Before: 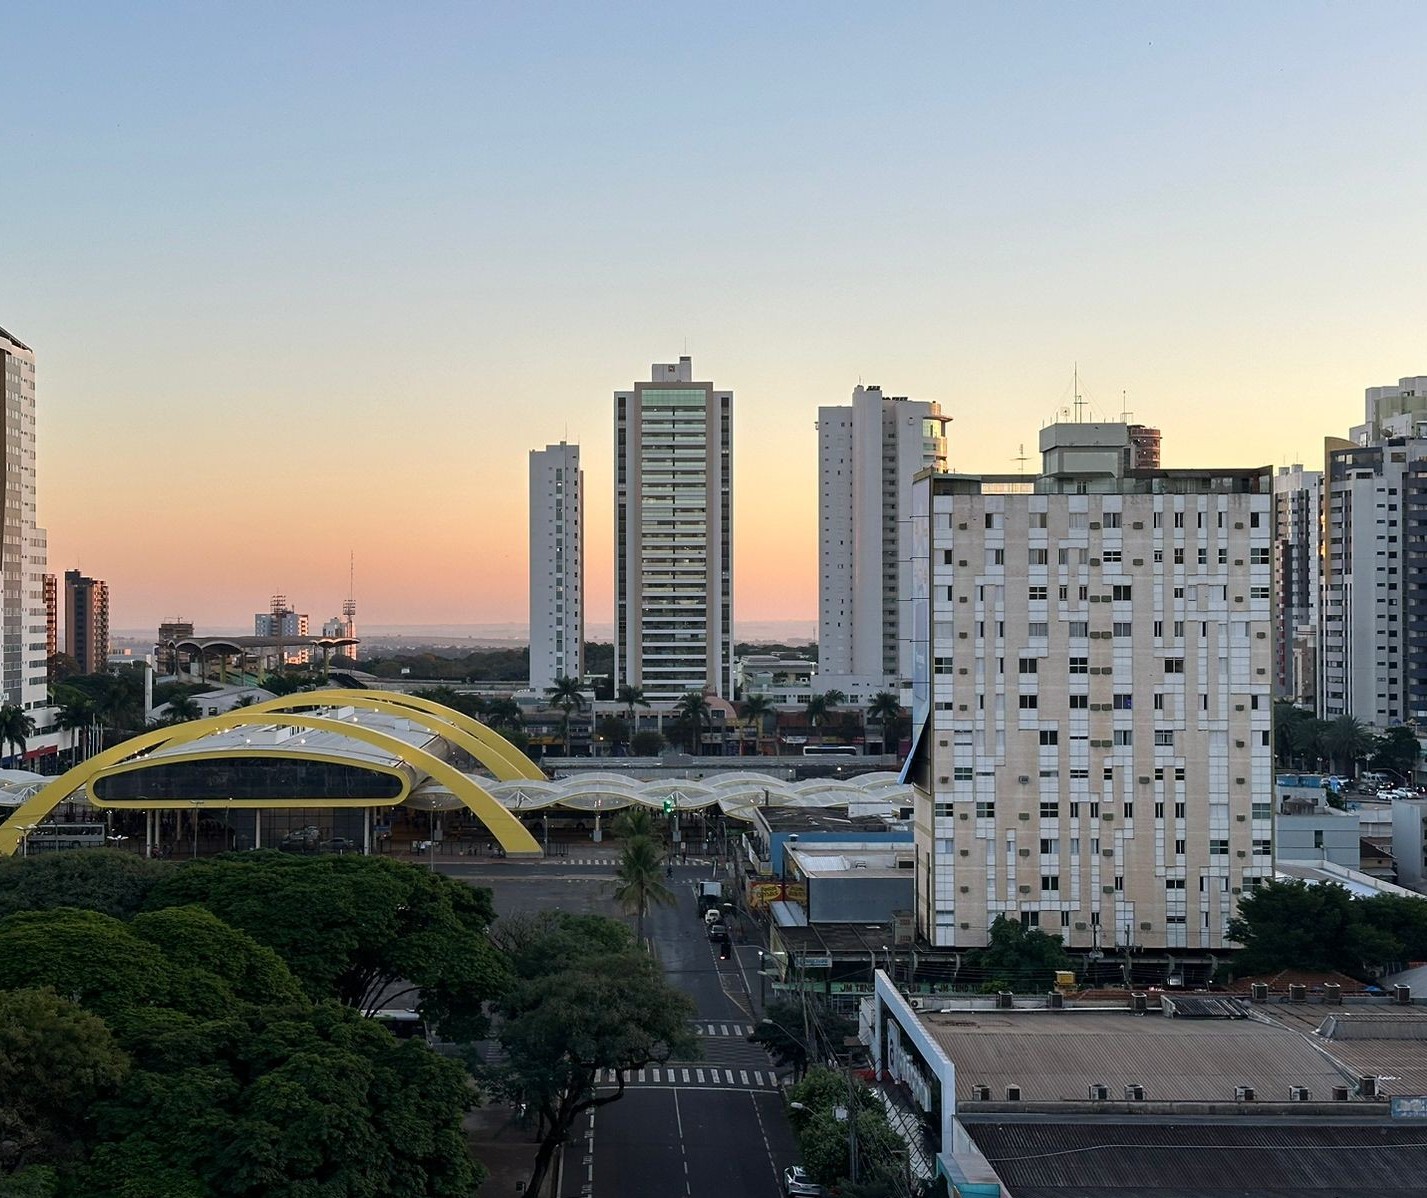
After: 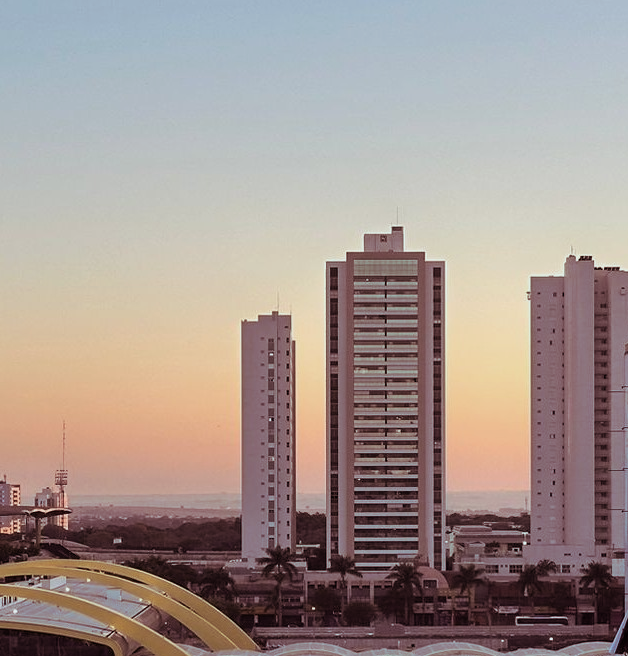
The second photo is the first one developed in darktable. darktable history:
split-toning: highlights › hue 180°
crop: left 20.248%, top 10.86%, right 35.675%, bottom 34.321%
exposure: exposure -0.242 EV, compensate highlight preservation false
